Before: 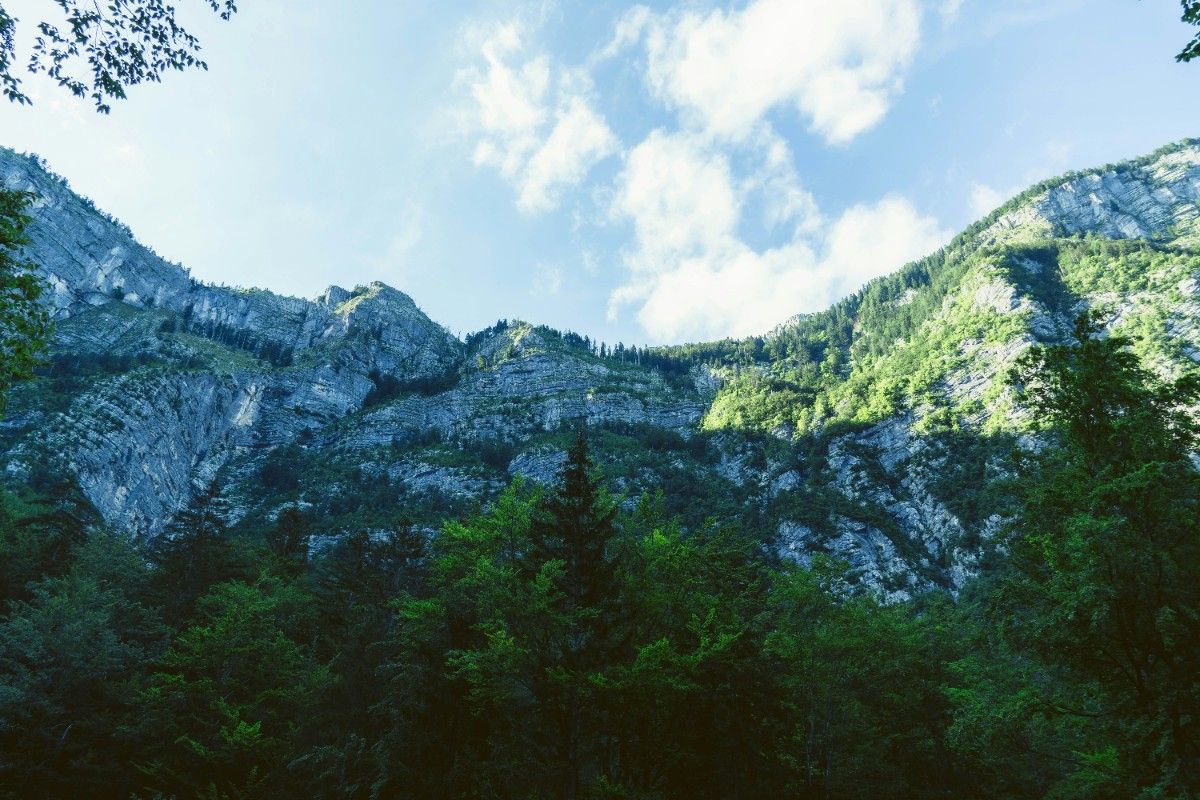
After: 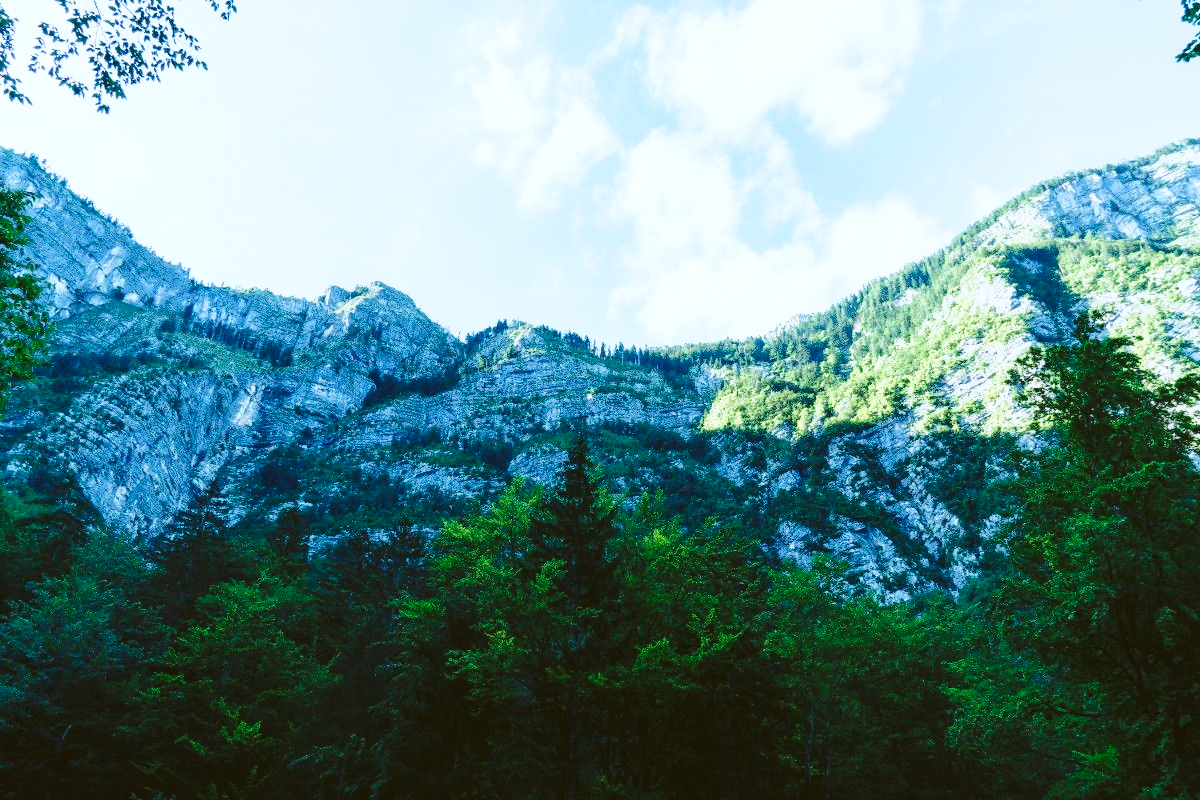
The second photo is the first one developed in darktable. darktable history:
color correction: highlights a* -0.822, highlights b* -8.59
base curve: curves: ch0 [(0, 0) (0.028, 0.03) (0.121, 0.232) (0.46, 0.748) (0.859, 0.968) (1, 1)], preserve colors none
velvia: on, module defaults
